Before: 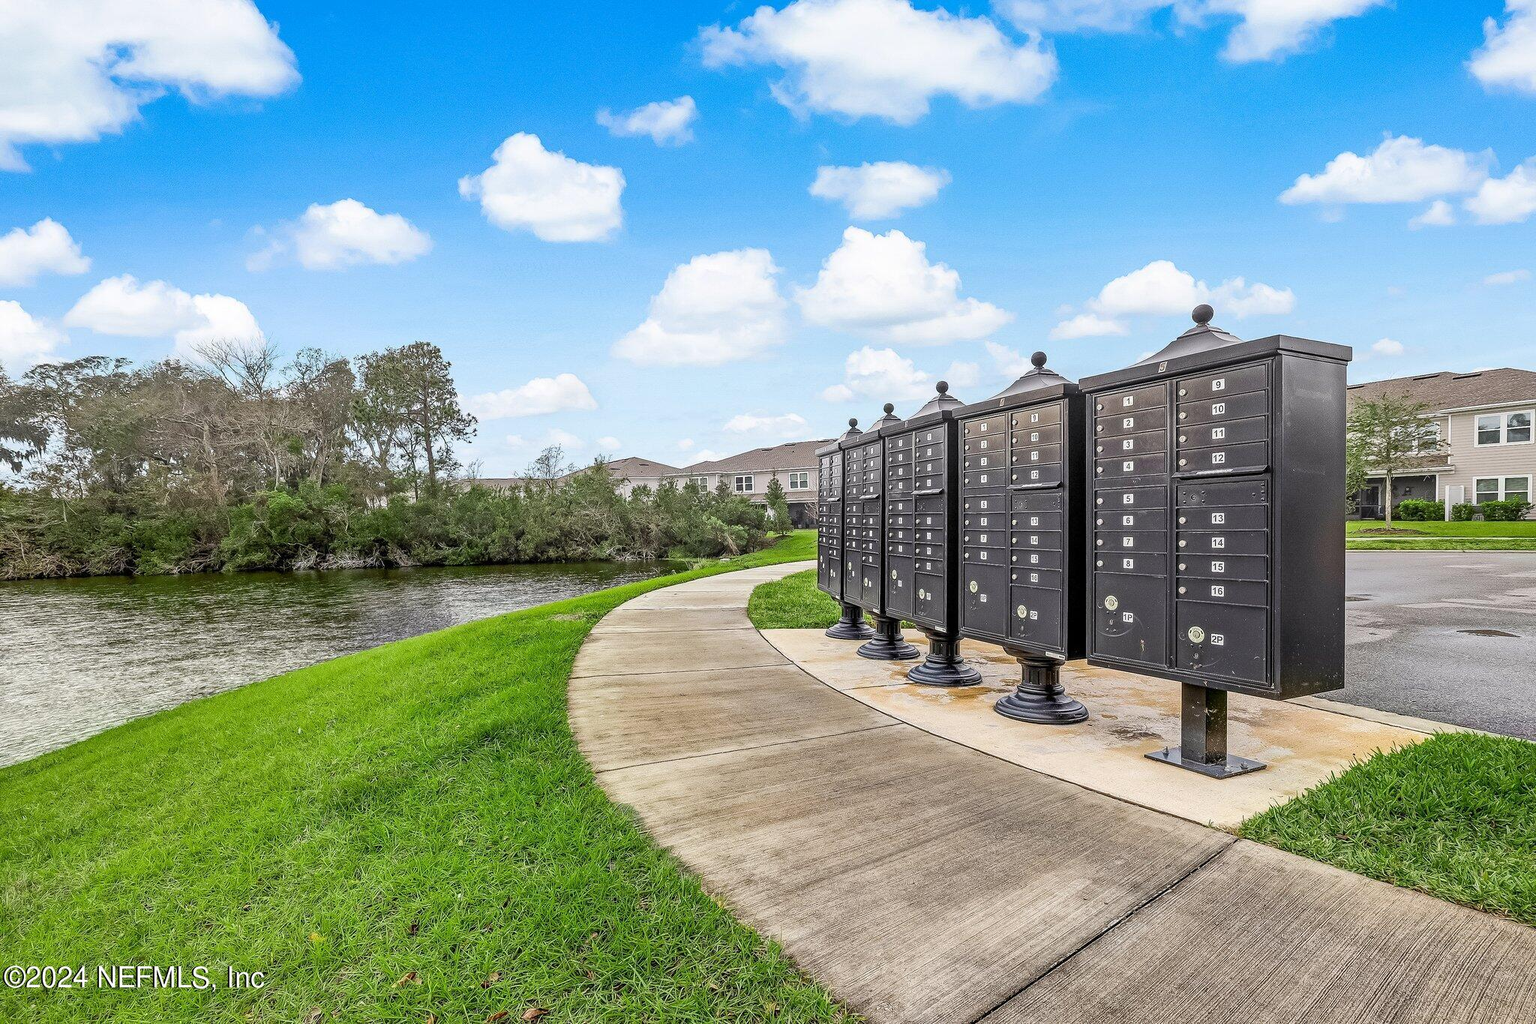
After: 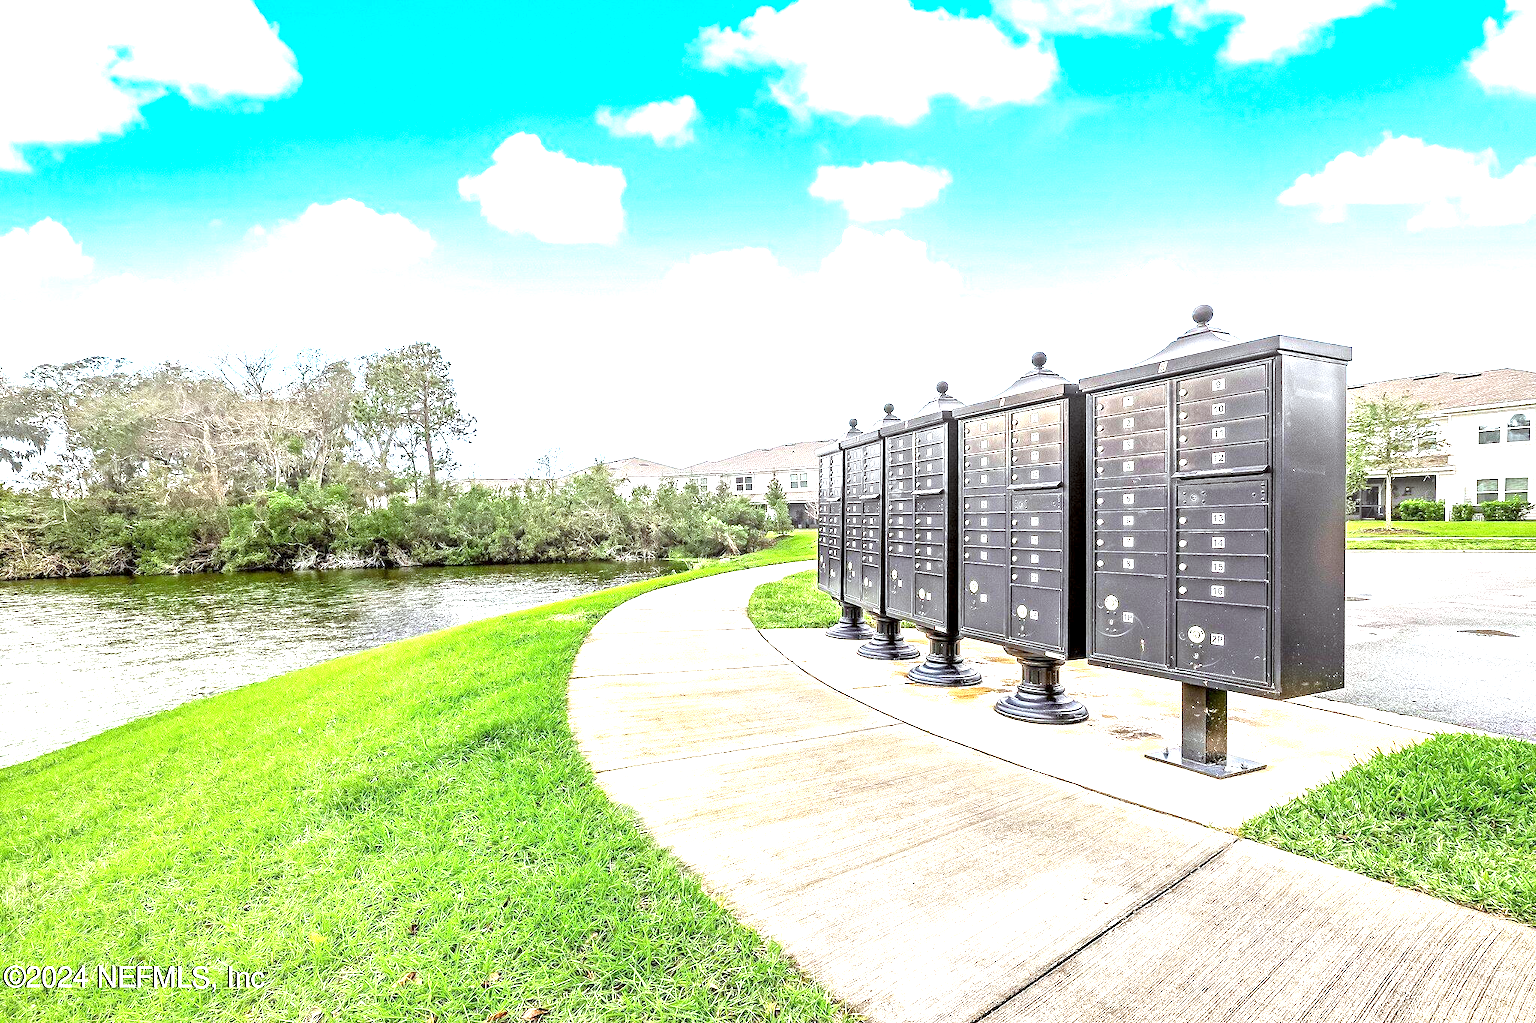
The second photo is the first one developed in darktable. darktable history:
exposure: black level correction 0.001, exposure 1.735 EV, compensate highlight preservation false
color correction: highlights a* -2.73, highlights b* -2.09, shadows a* 2.41, shadows b* 2.73
